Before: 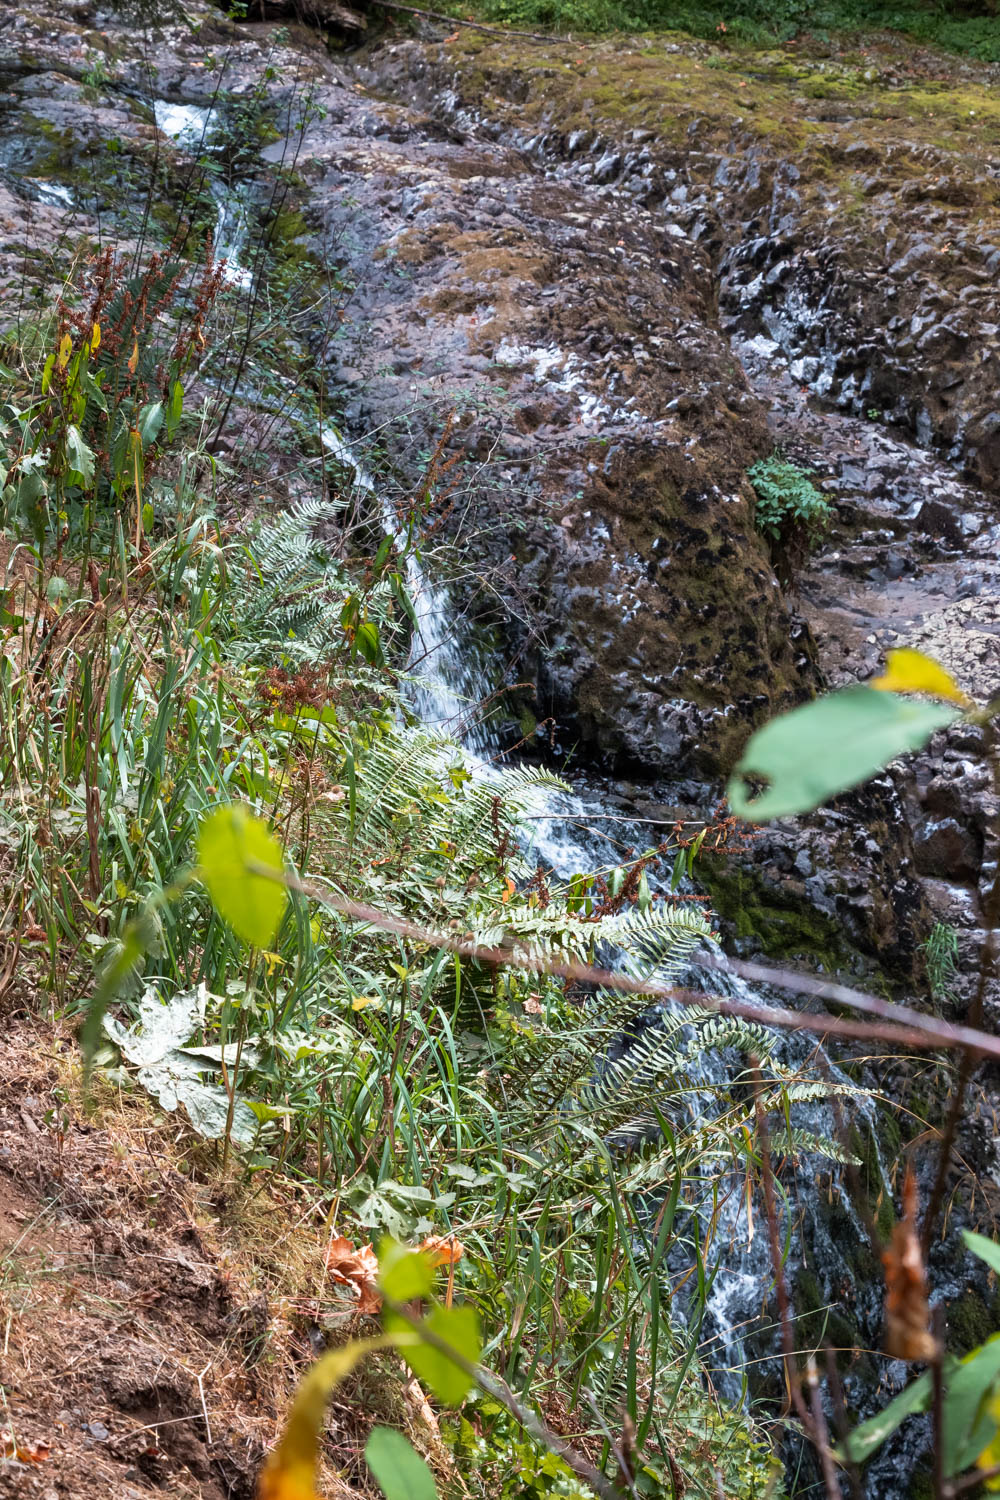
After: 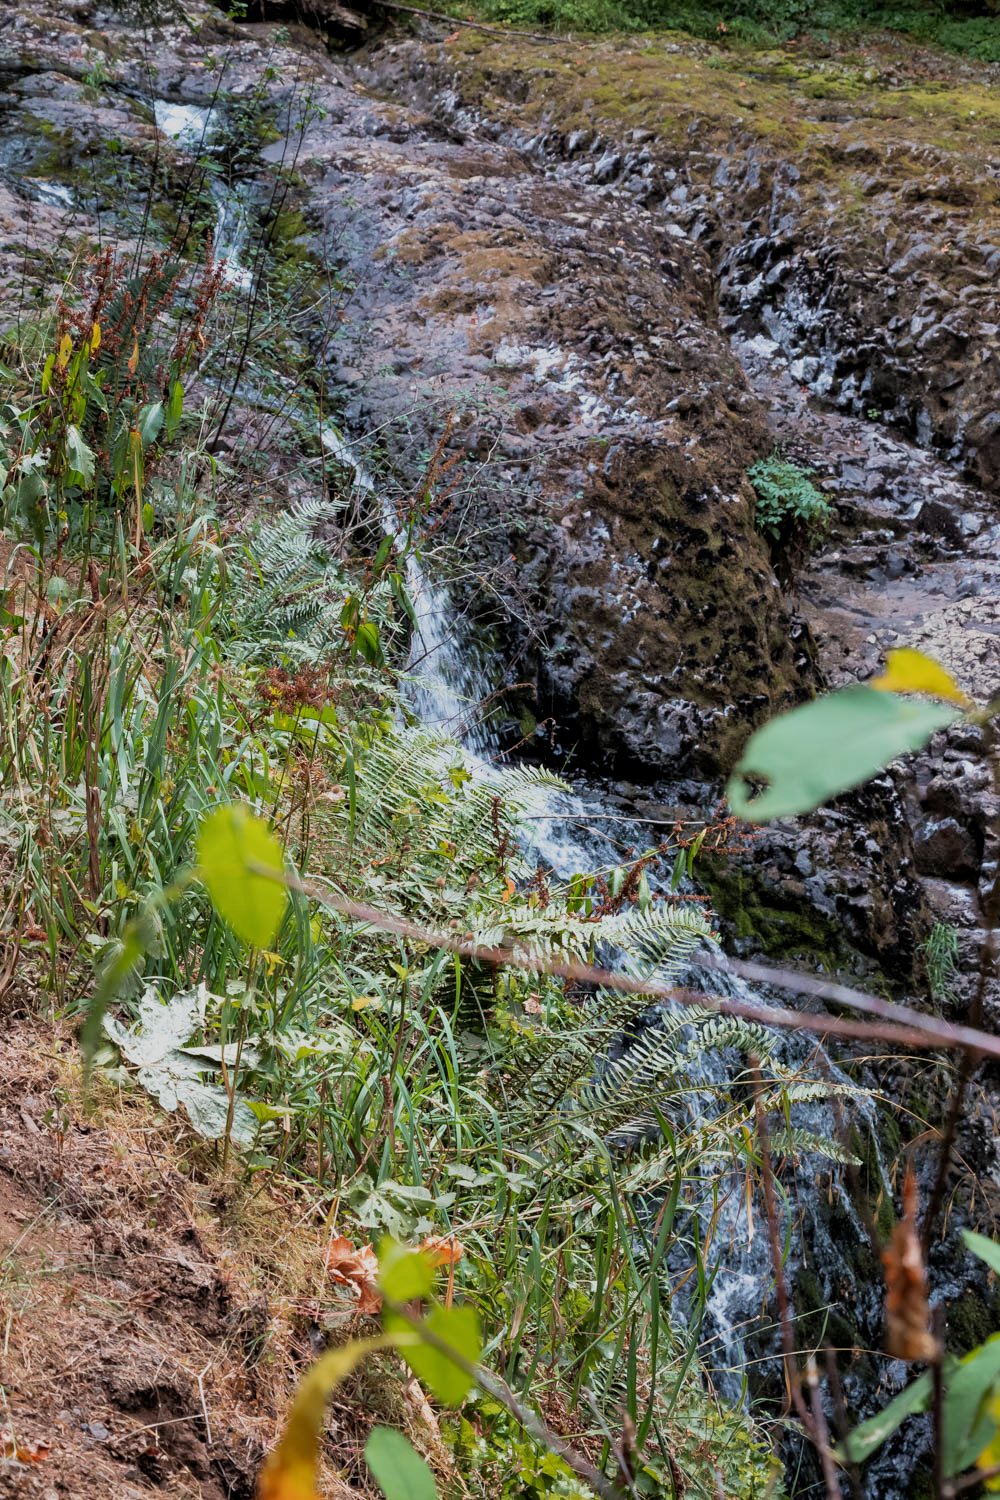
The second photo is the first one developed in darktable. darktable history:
filmic rgb: middle gray luminance 18.41%, black relative exposure -9.01 EV, white relative exposure 3.74 EV, target black luminance 0%, hardness 4.89, latitude 67.76%, contrast 0.94, highlights saturation mix 21.21%, shadows ↔ highlights balance 21.41%
